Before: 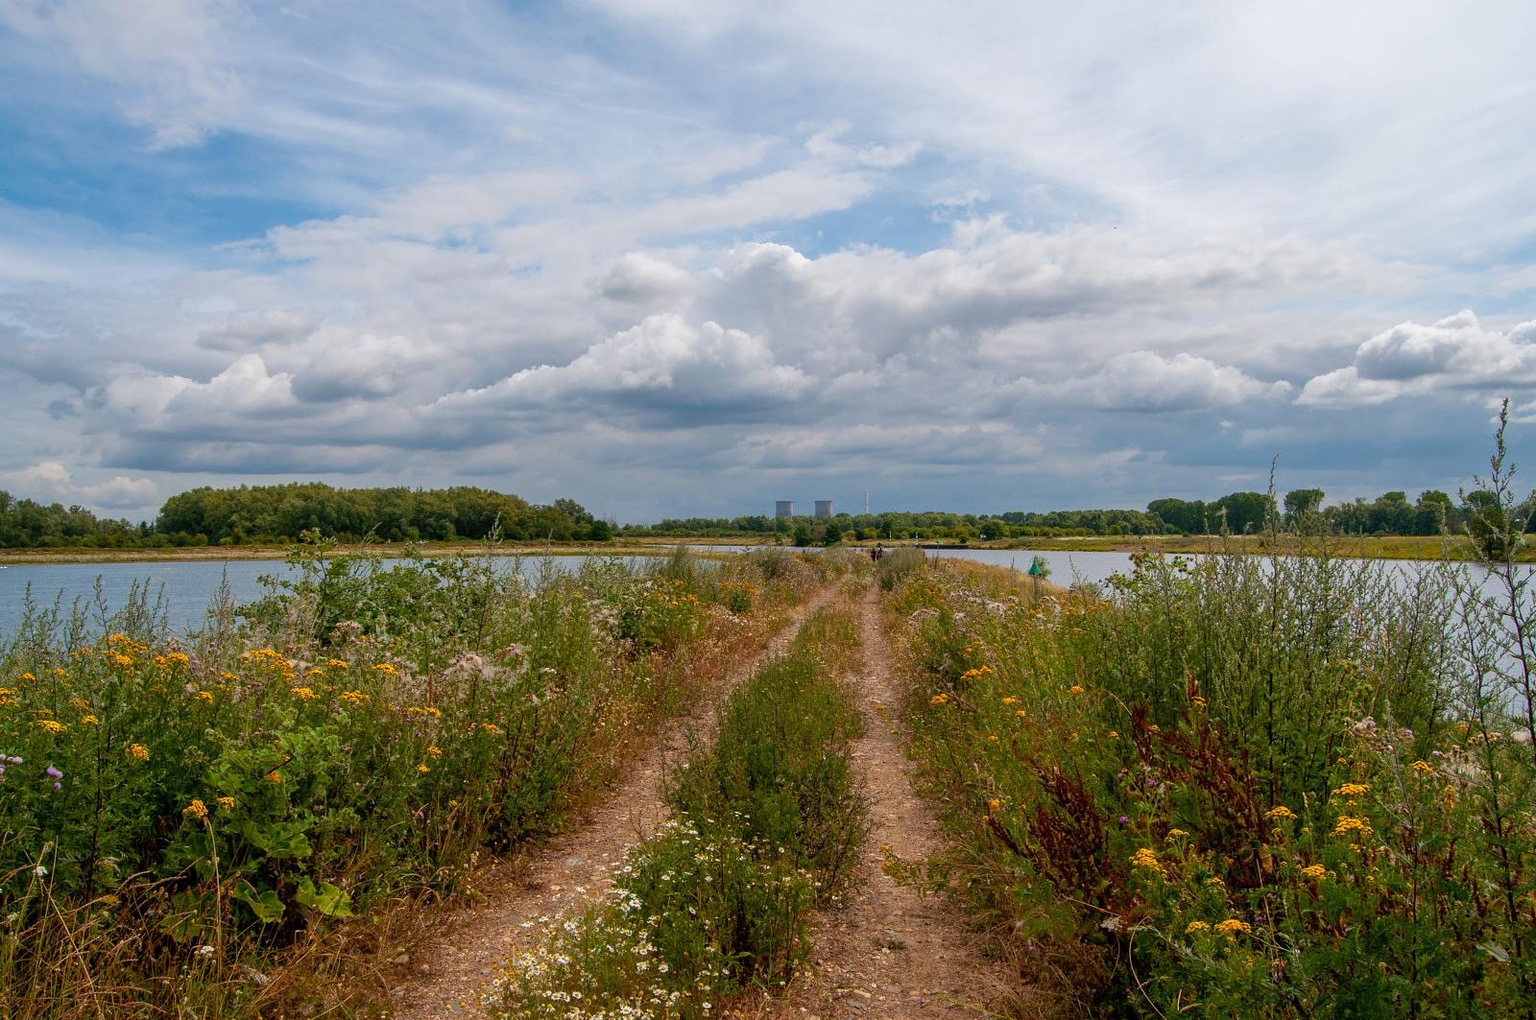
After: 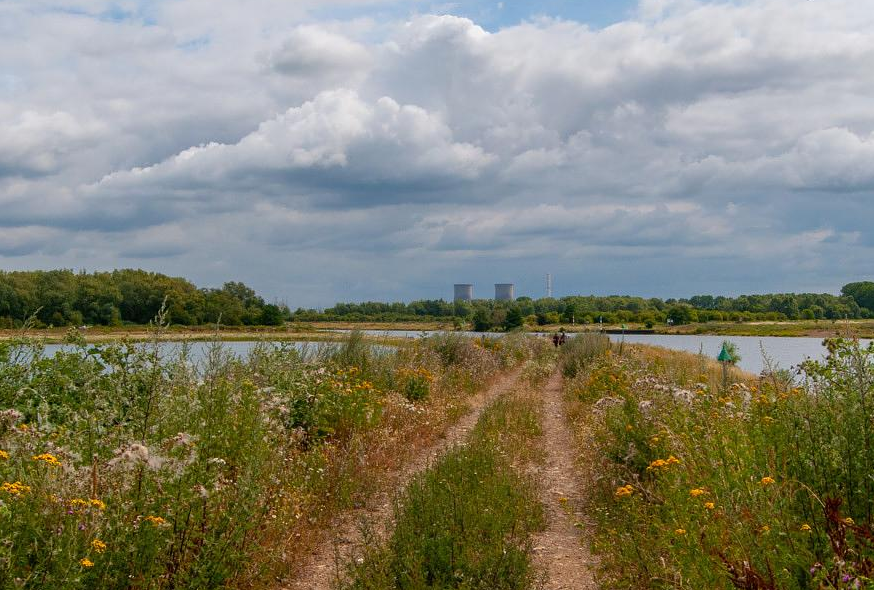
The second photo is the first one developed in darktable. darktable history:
crop and rotate: left 22.169%, top 22.397%, right 23.2%, bottom 22.027%
